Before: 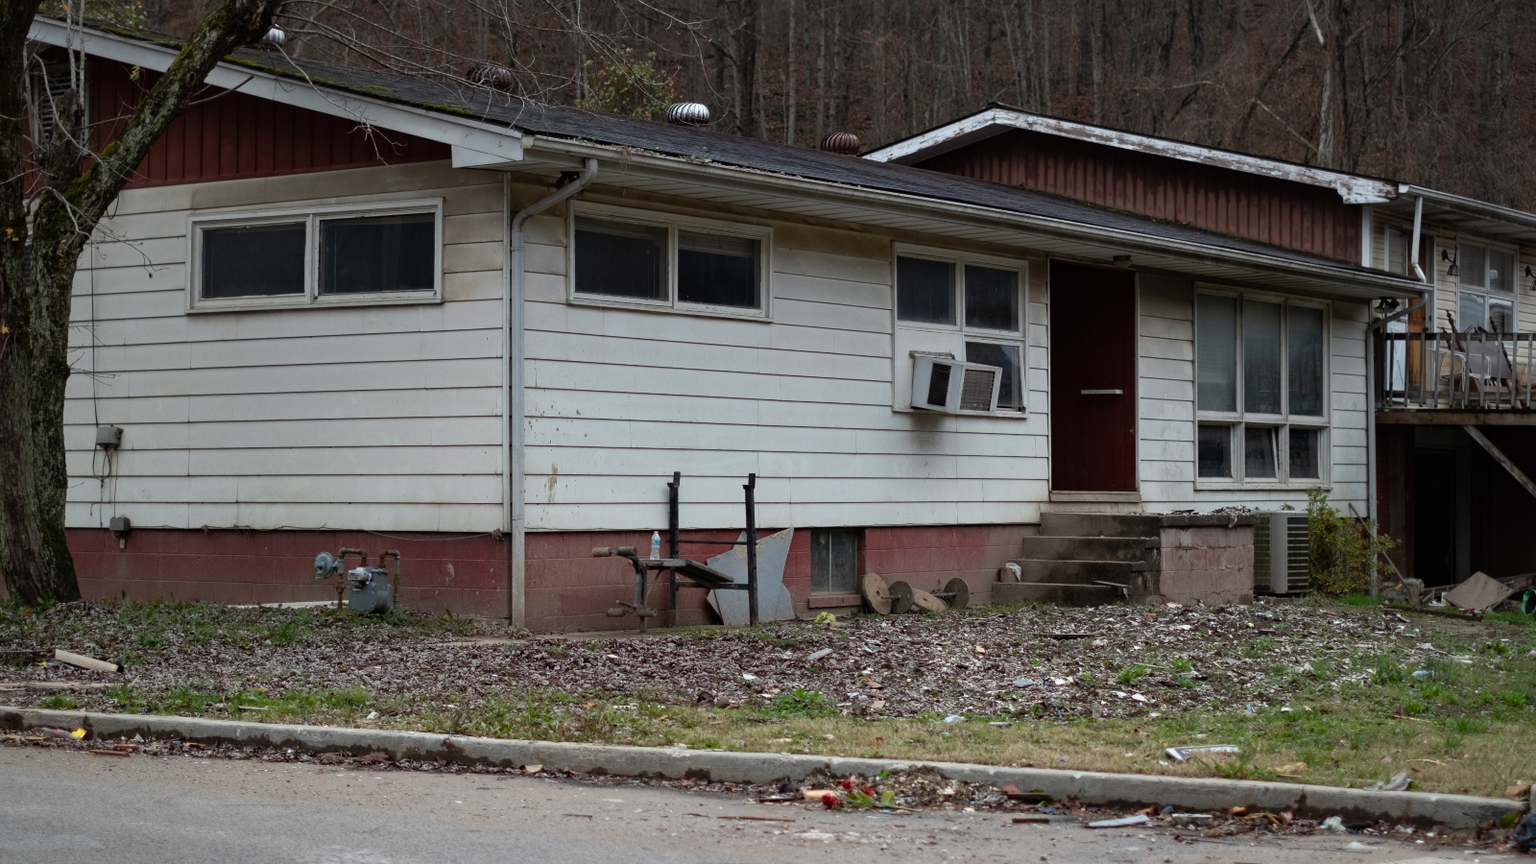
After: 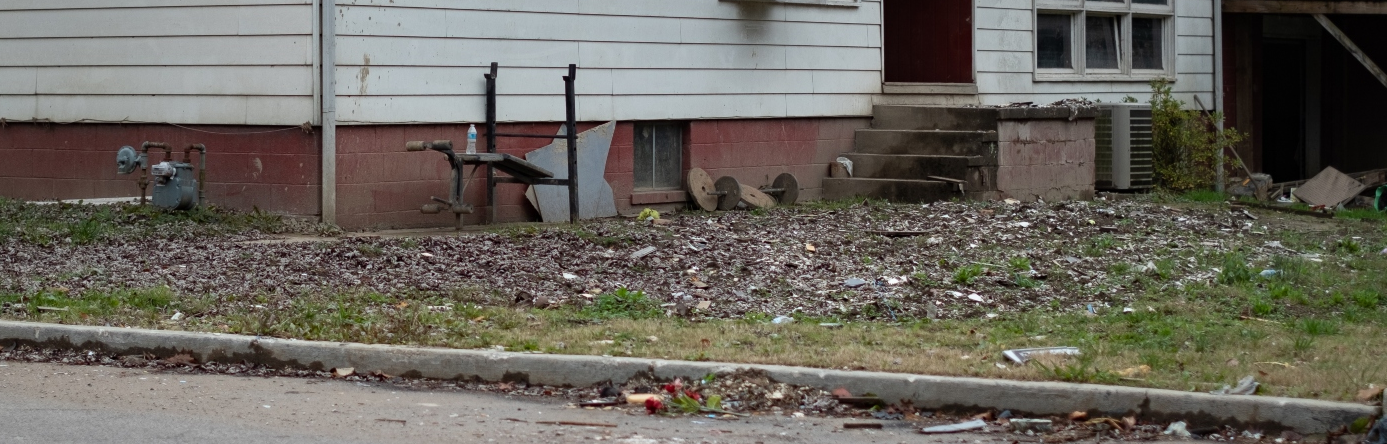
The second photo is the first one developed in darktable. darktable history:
crop and rotate: left 13.271%, top 47.719%, bottom 2.874%
